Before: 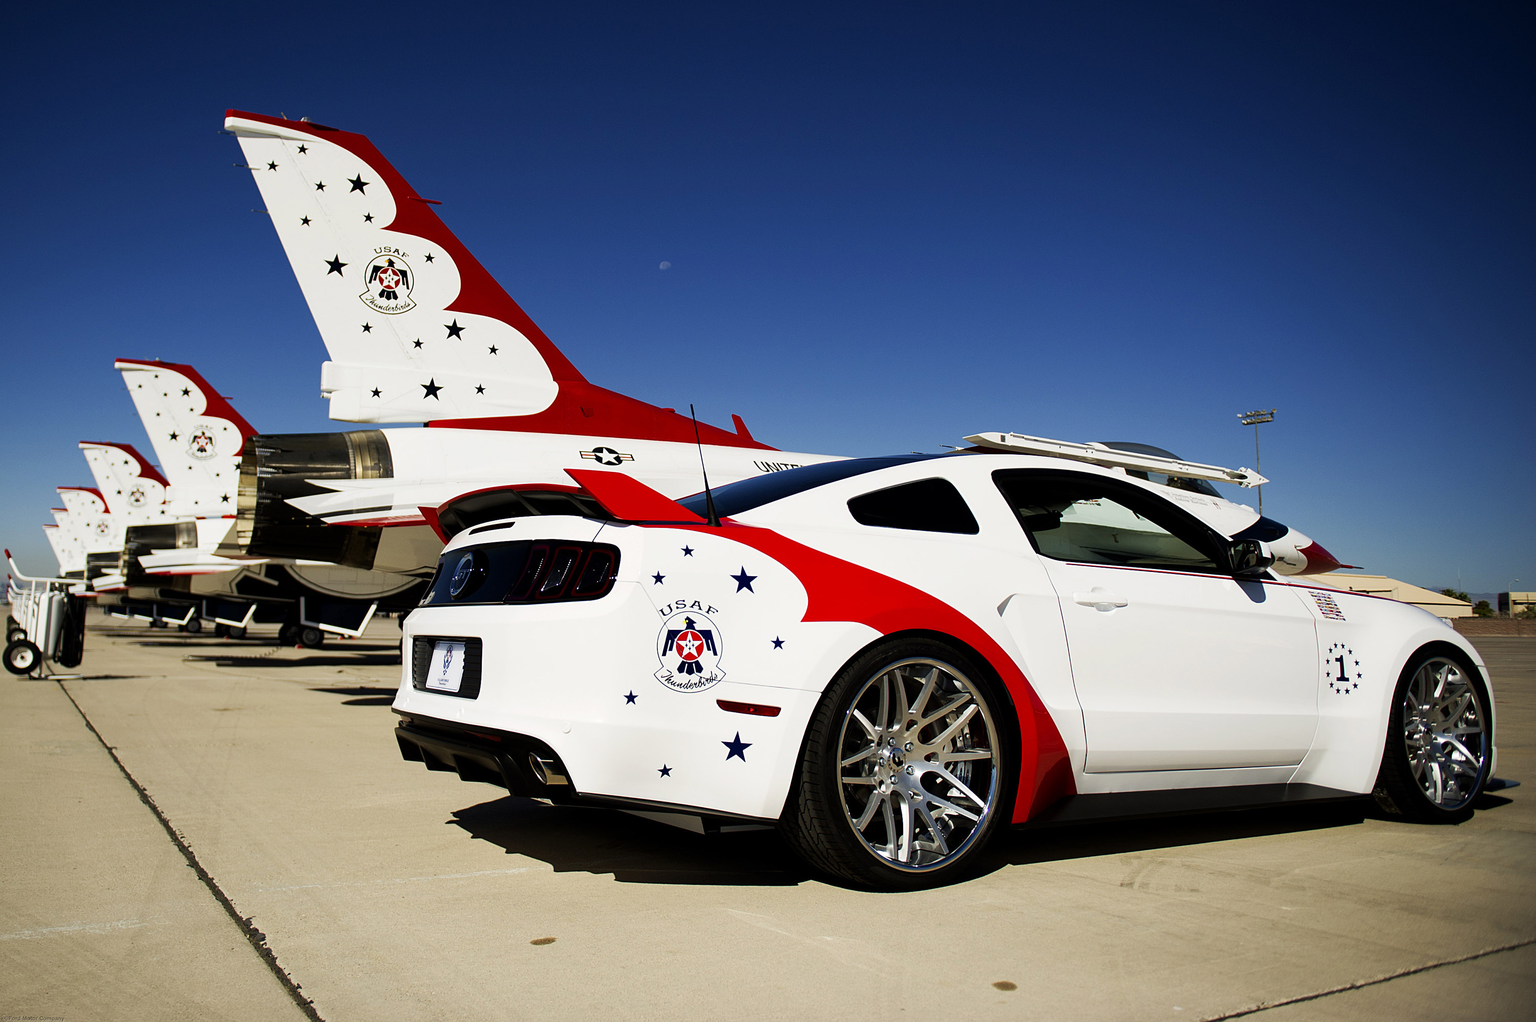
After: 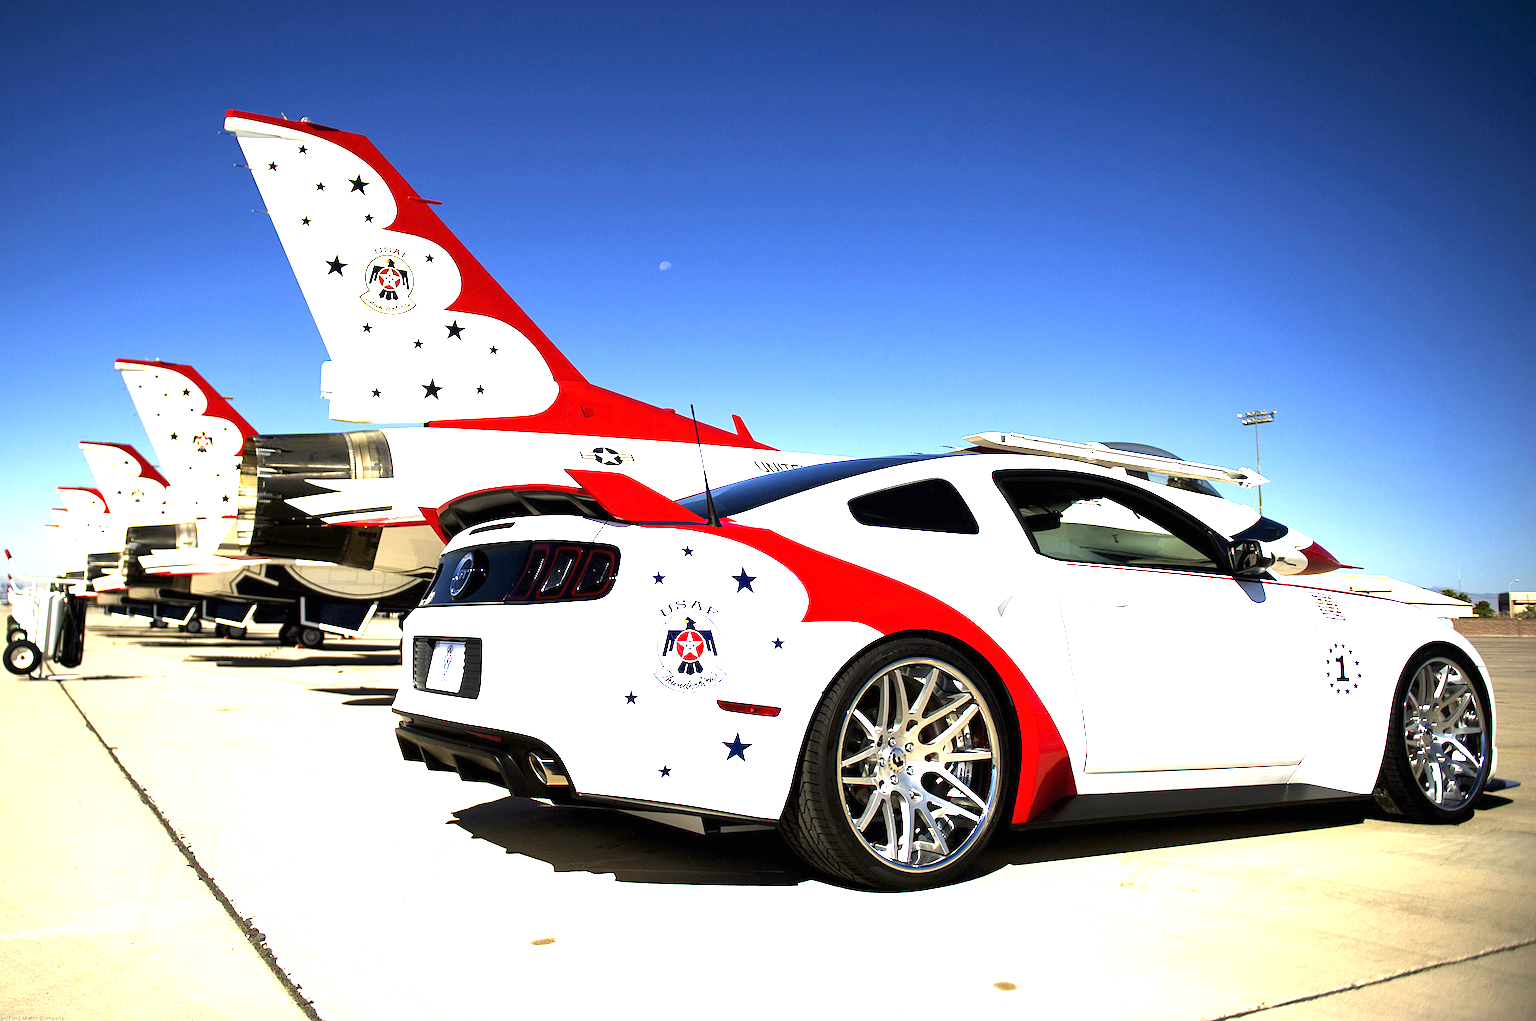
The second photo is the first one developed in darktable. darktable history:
exposure: black level correction 0, exposure 1.9 EV, compensate highlight preservation false
local contrast: mode bilateral grid, contrast 10, coarseness 25, detail 110%, midtone range 0.2
